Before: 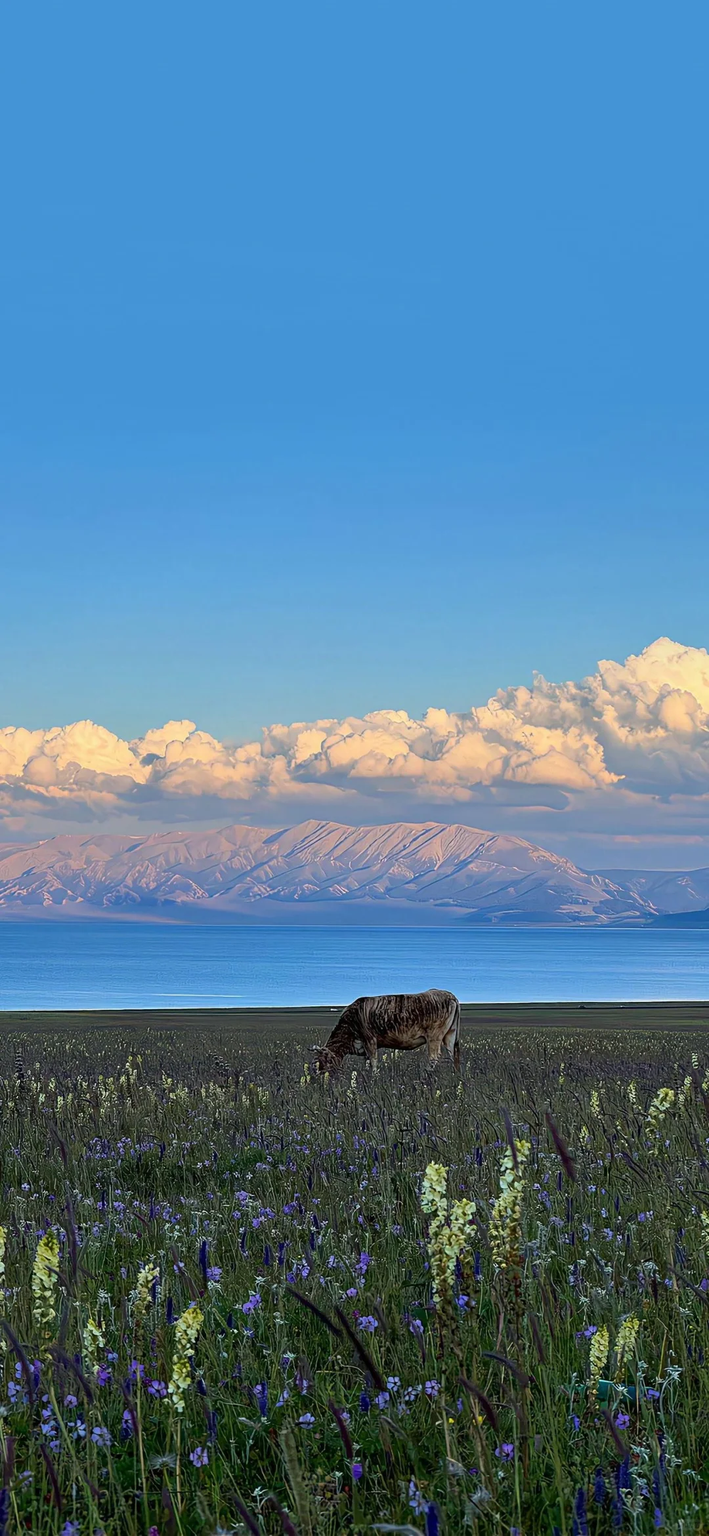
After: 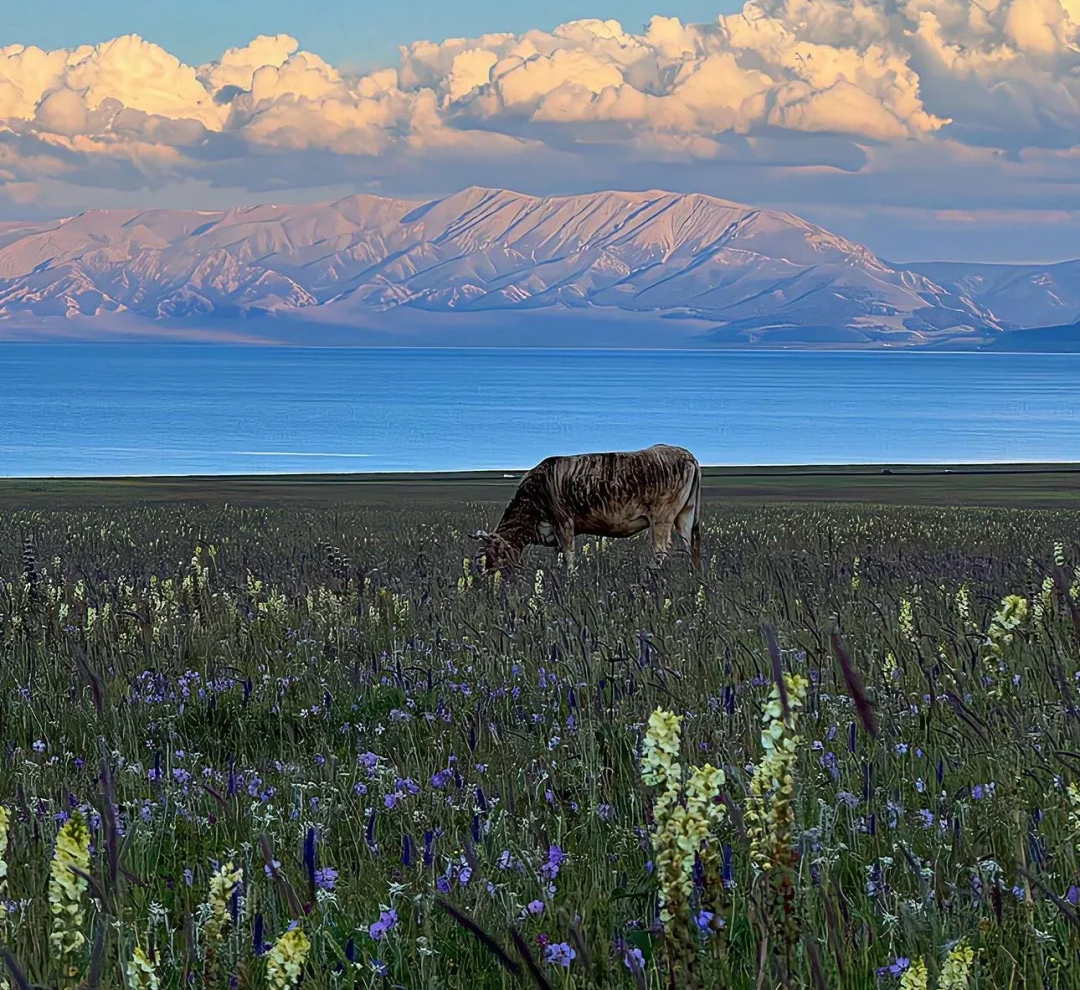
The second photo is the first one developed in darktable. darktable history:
color calibration: illuminant same as pipeline (D50), adaptation XYZ, x 0.345, y 0.358, temperature 5011.49 K
crop: top 45.408%, bottom 12.262%
